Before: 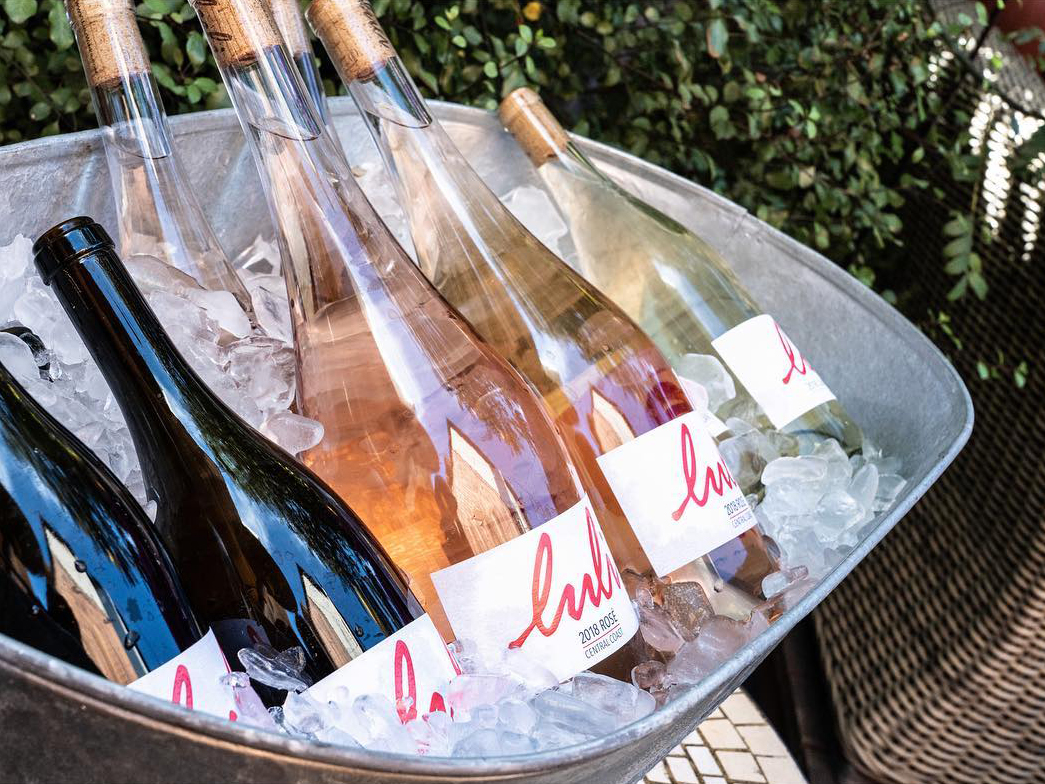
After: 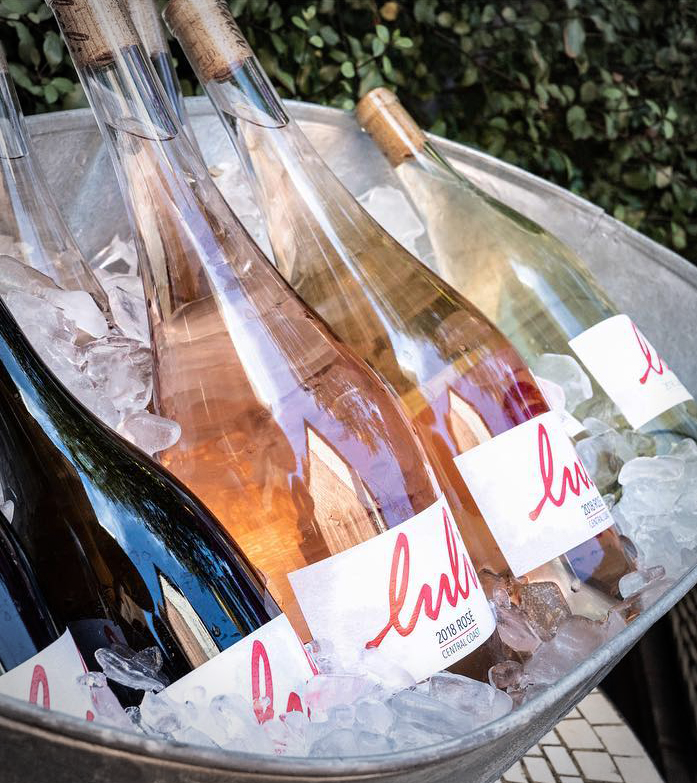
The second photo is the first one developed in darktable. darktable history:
vignetting: fall-off start 74.87%, width/height ratio 1.078
crop and rotate: left 13.748%, right 19.489%
